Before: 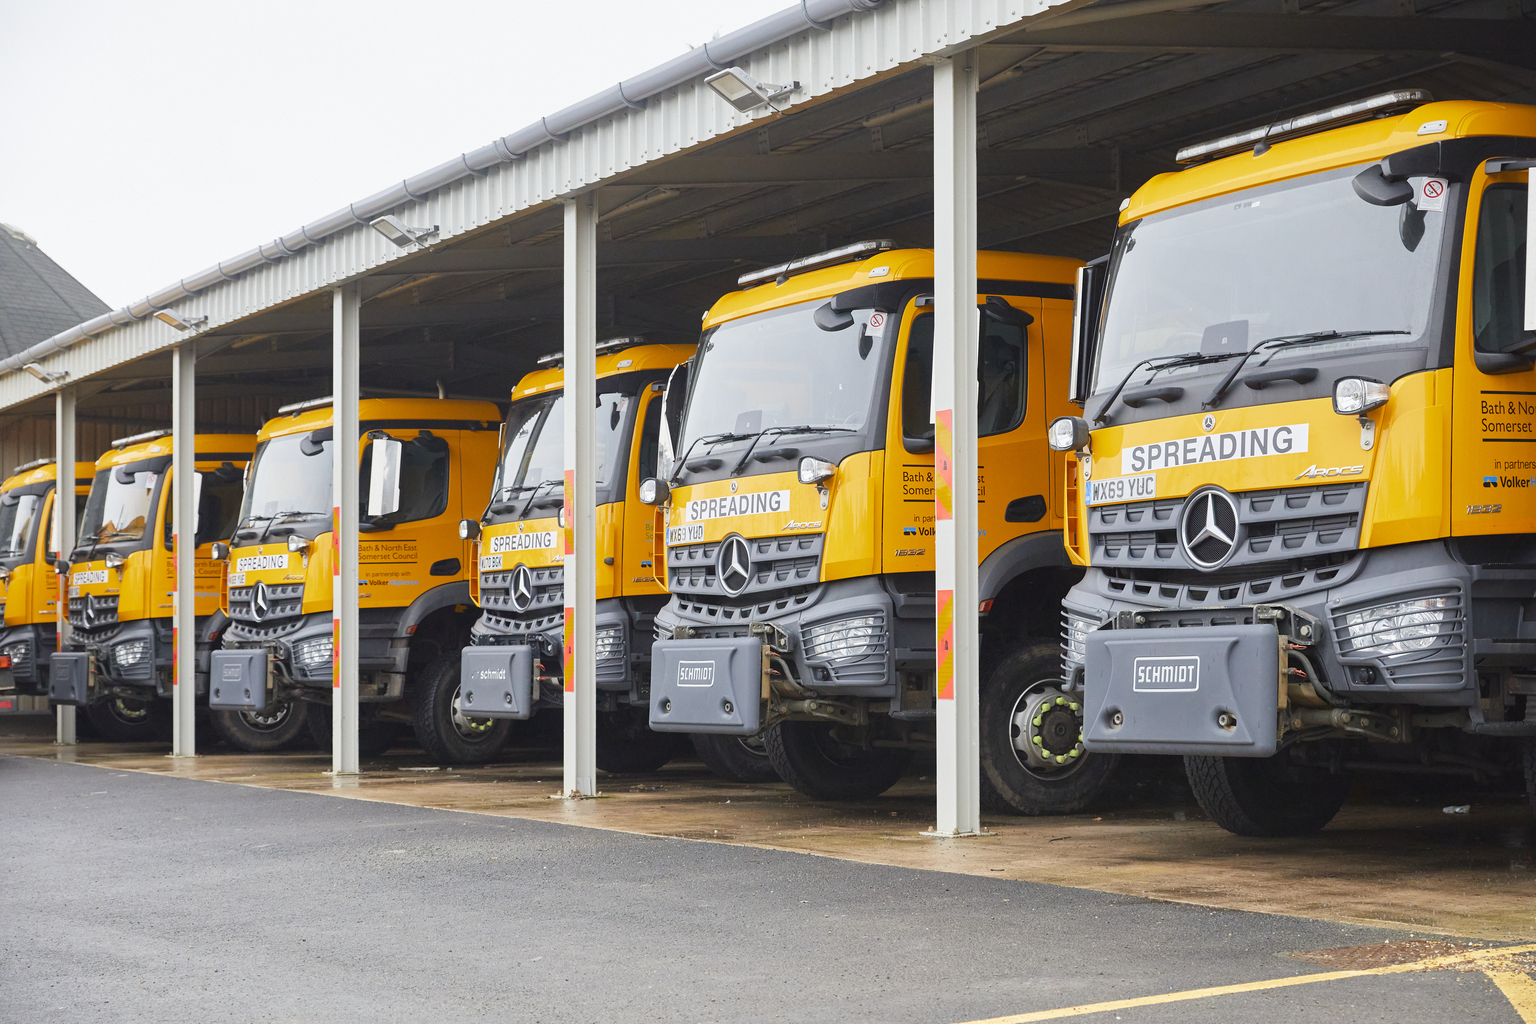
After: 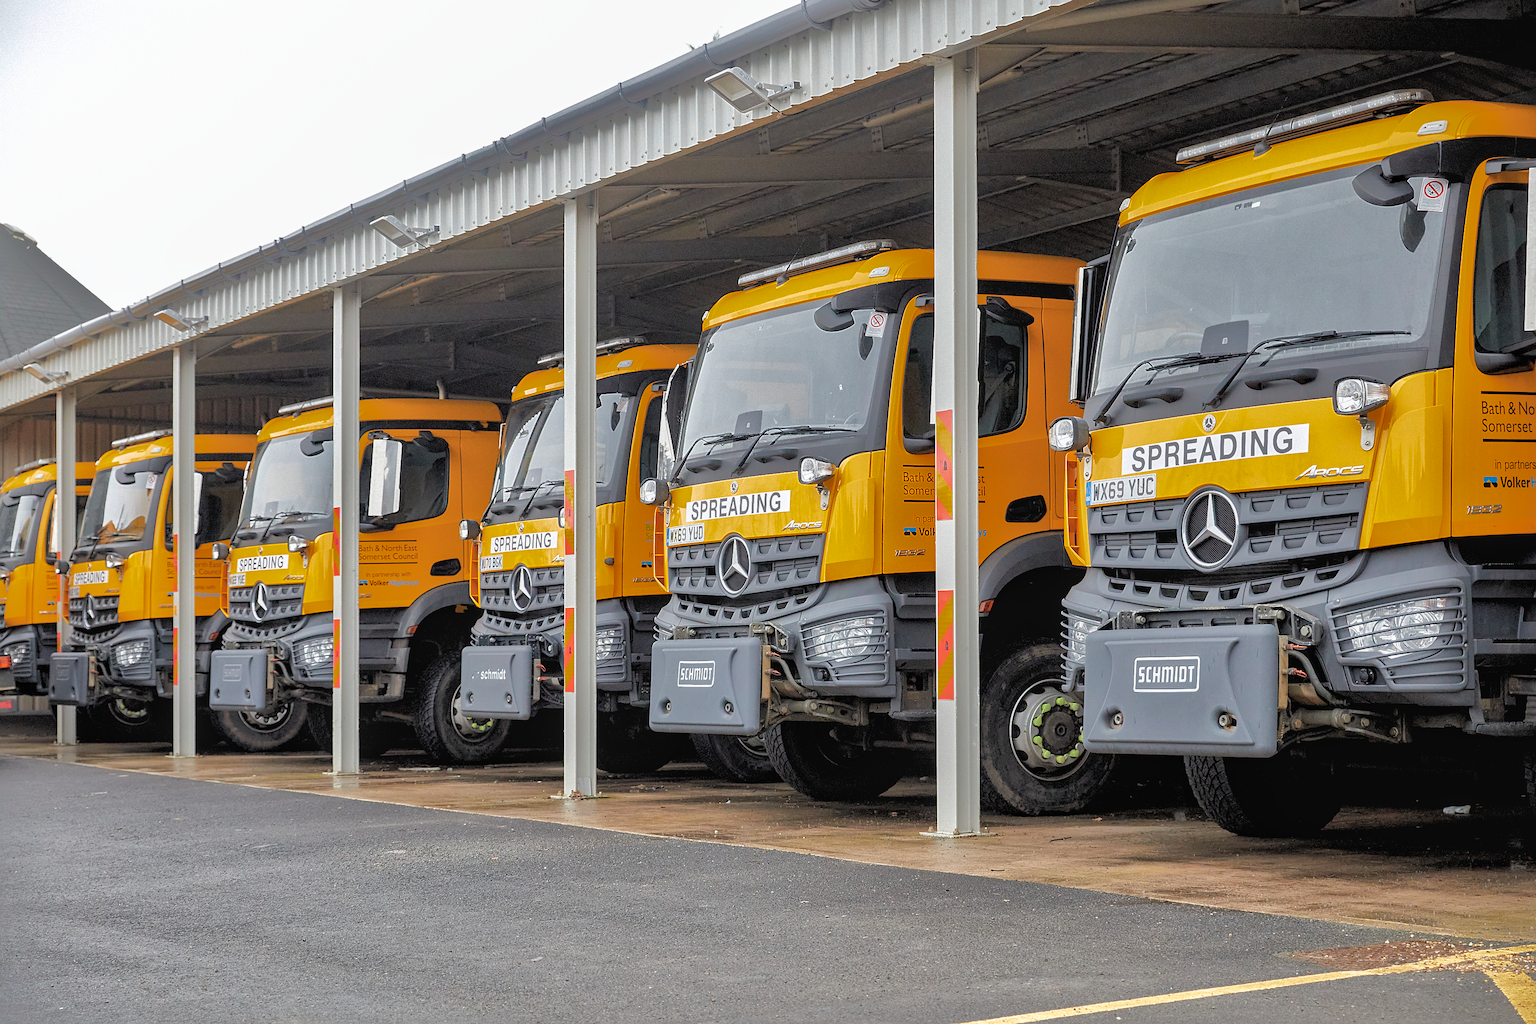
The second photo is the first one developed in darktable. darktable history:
rgb levels: levels [[0.013, 0.434, 0.89], [0, 0.5, 1], [0, 0.5, 1]]
local contrast: detail 110%
sharpen: on, module defaults
shadows and highlights: shadows 38.43, highlights -74.54
contrast brightness saturation: saturation -0.17
